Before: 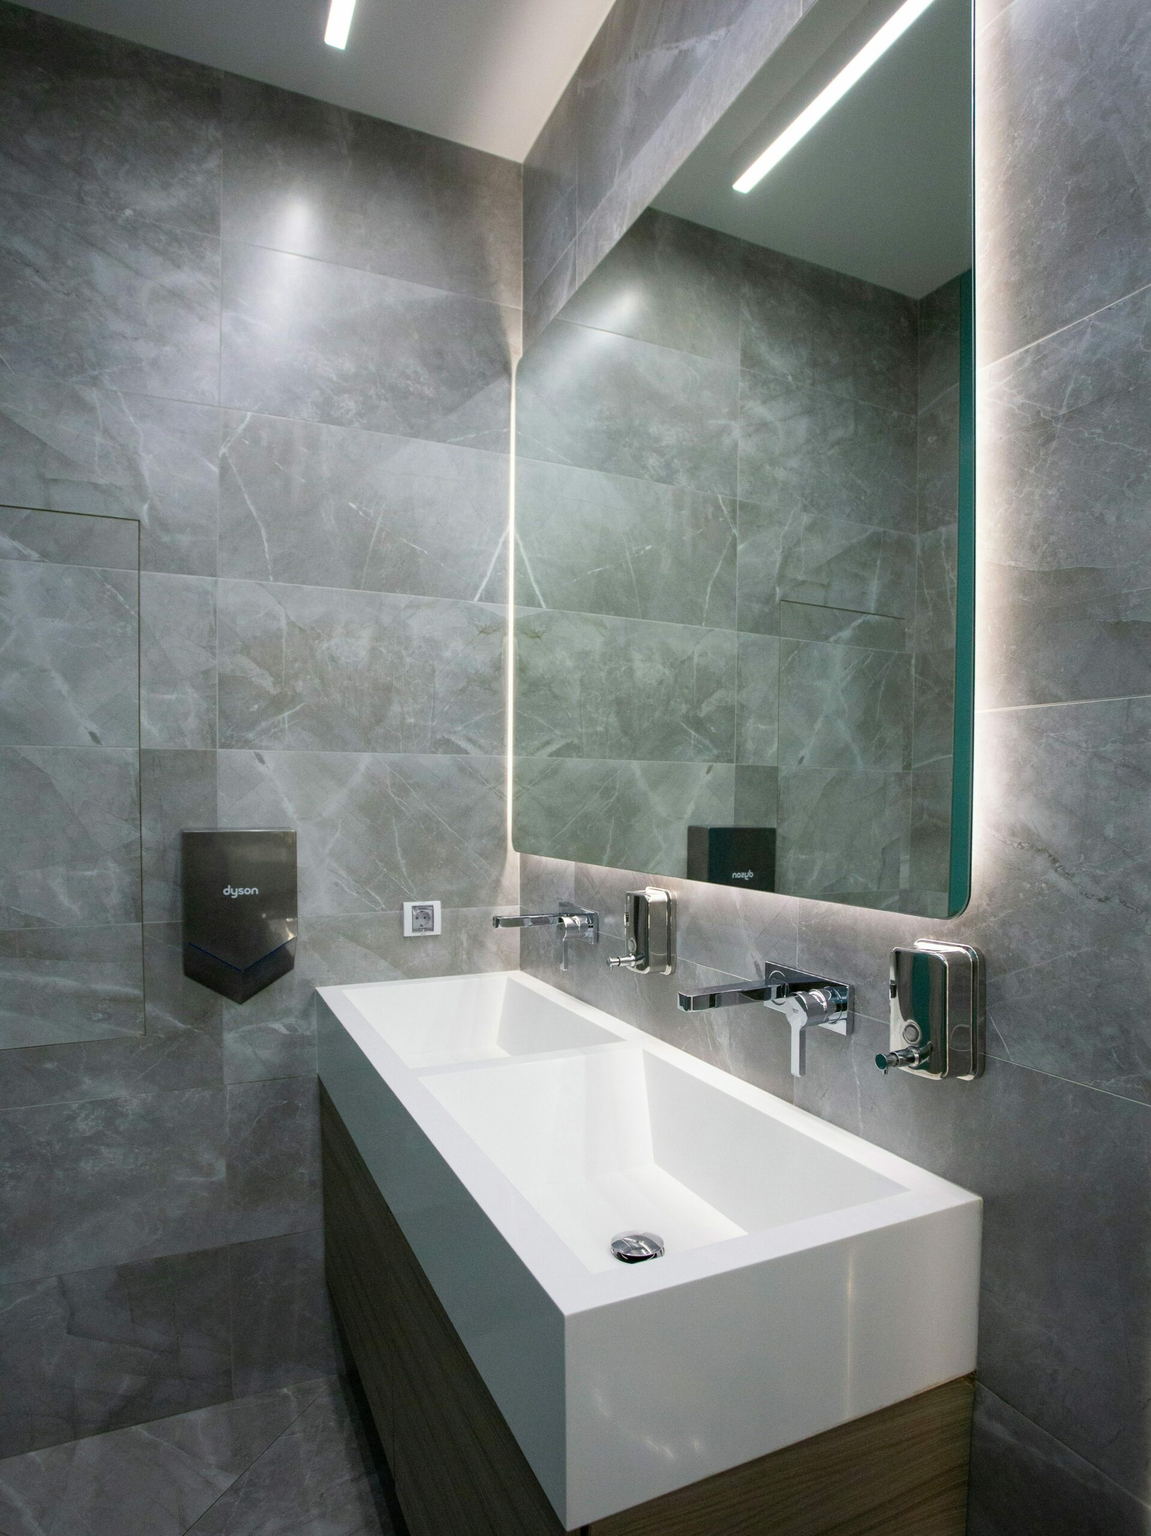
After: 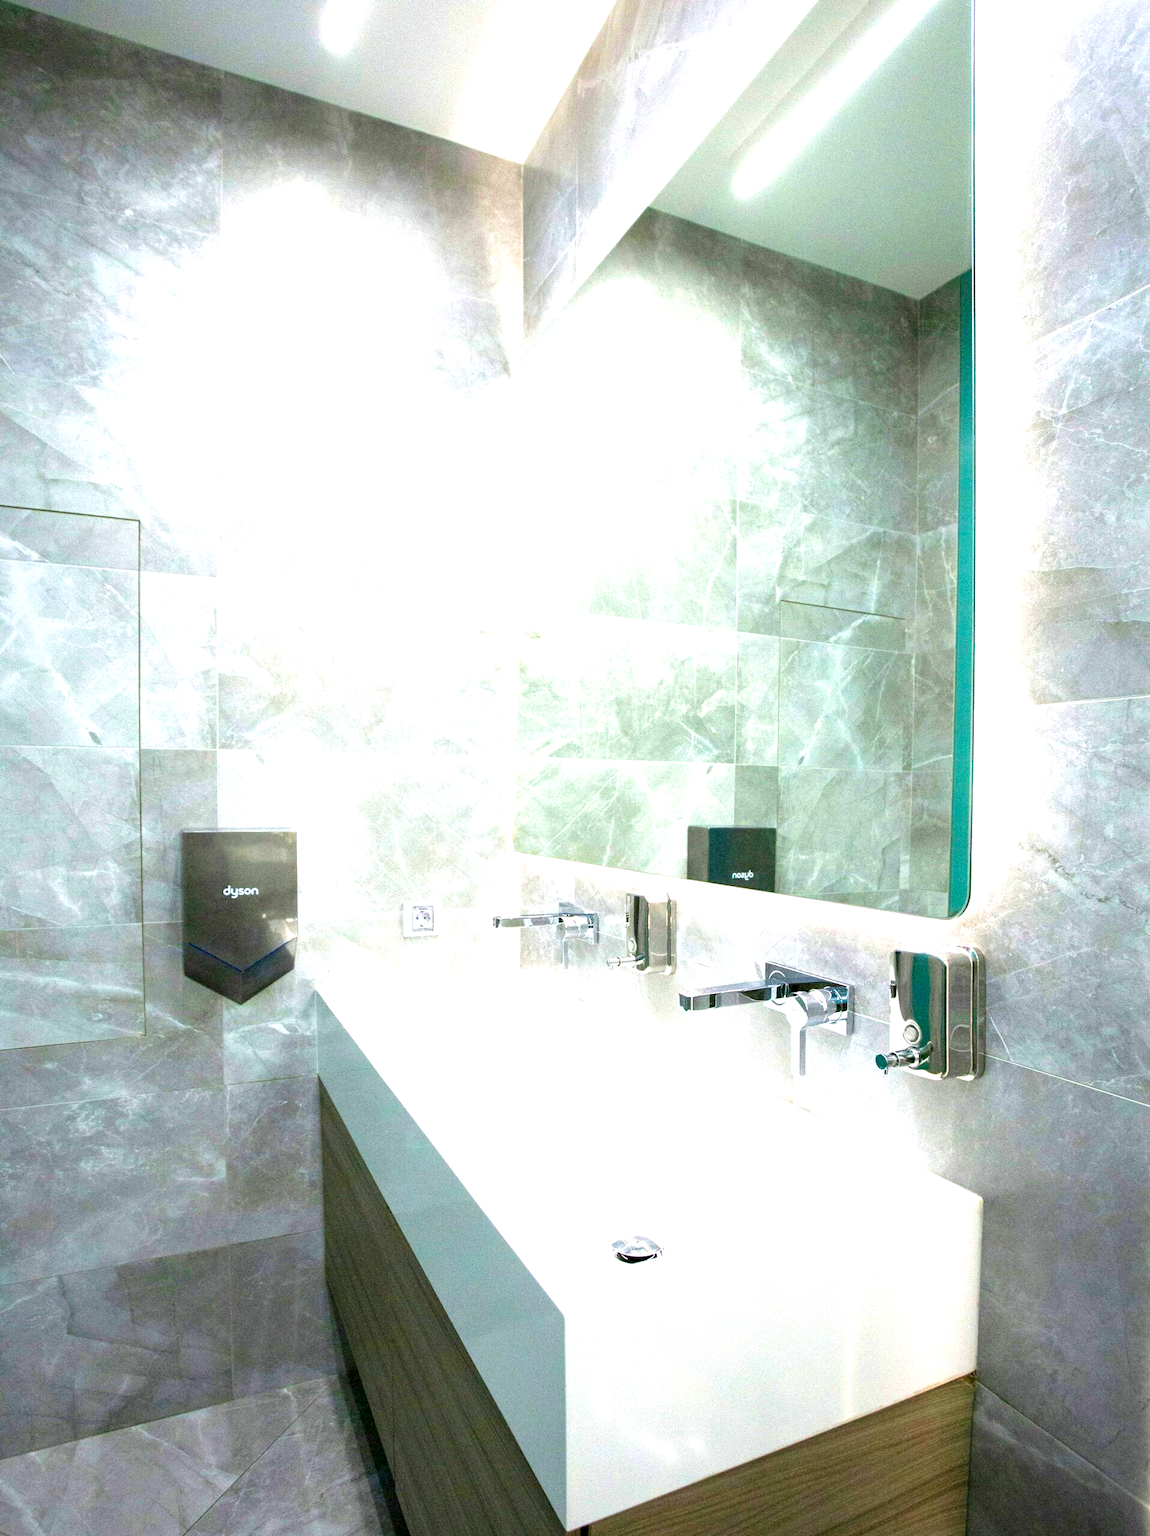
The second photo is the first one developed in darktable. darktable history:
velvia: on, module defaults
exposure: black level correction 0.001, exposure 1.99 EV, compensate highlight preservation false
